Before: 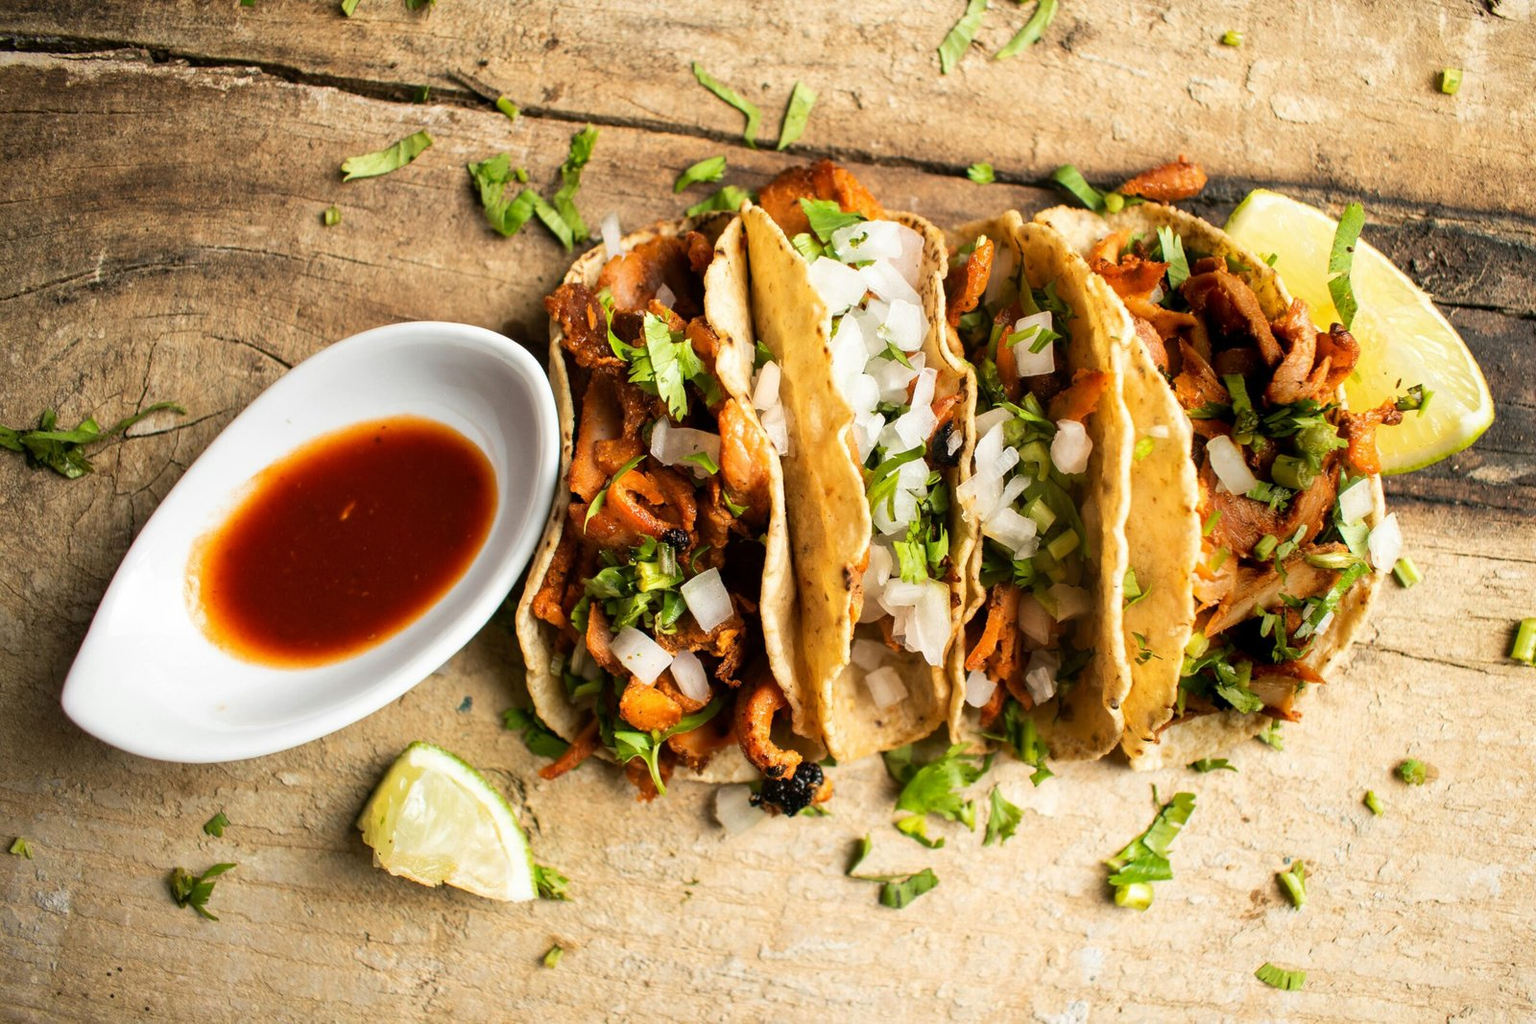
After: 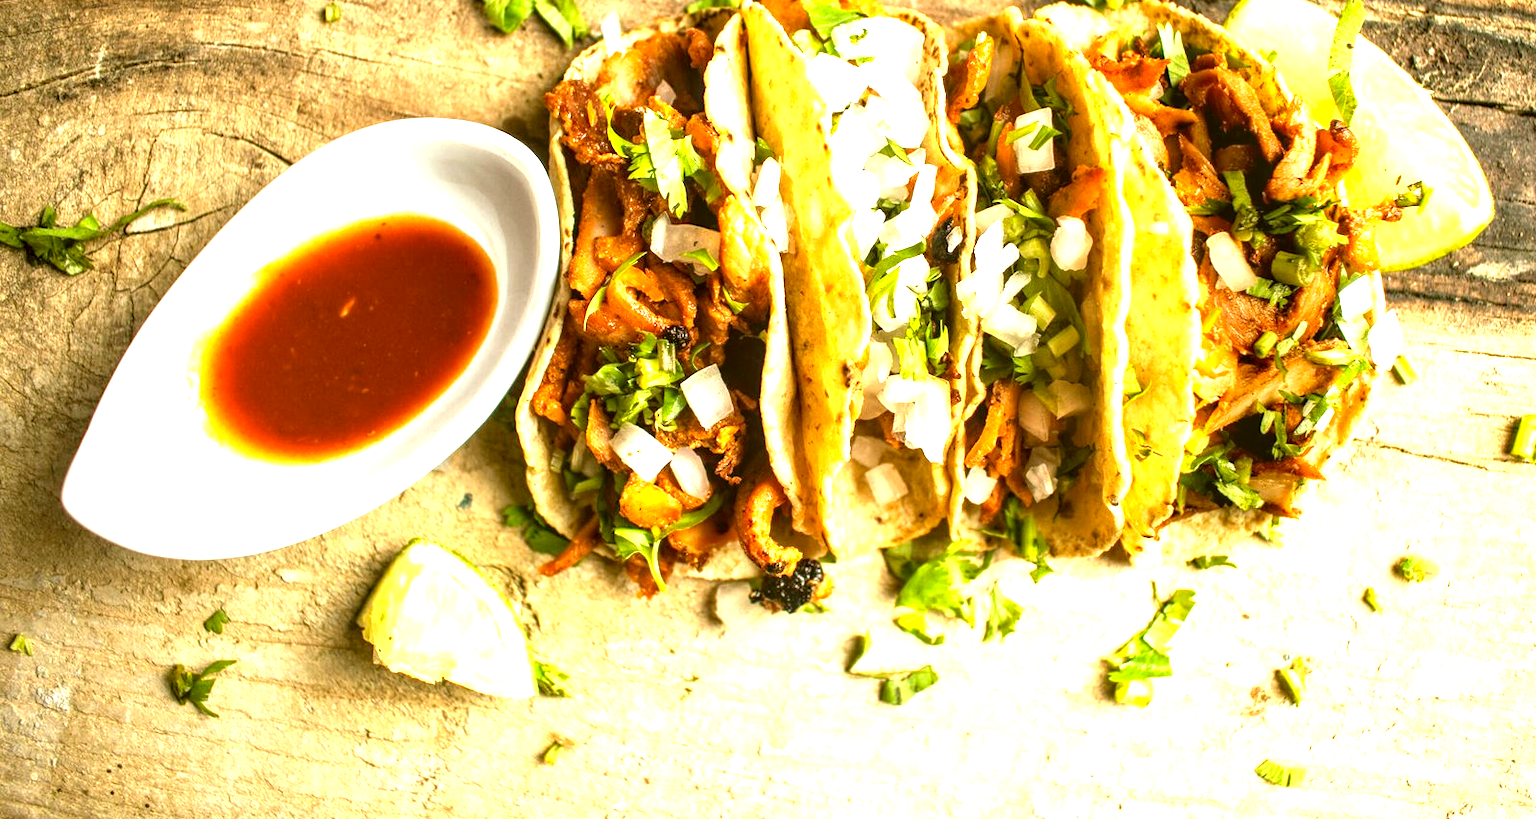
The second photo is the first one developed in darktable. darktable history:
local contrast: detail 130%
levels: black 0.032%
exposure: black level correction 0, exposure 1.289 EV, compensate exposure bias true, compensate highlight preservation false
crop and rotate: top 19.953%
color correction: highlights a* -1.65, highlights b* 10.64, shadows a* 0.878, shadows b* 18.79
